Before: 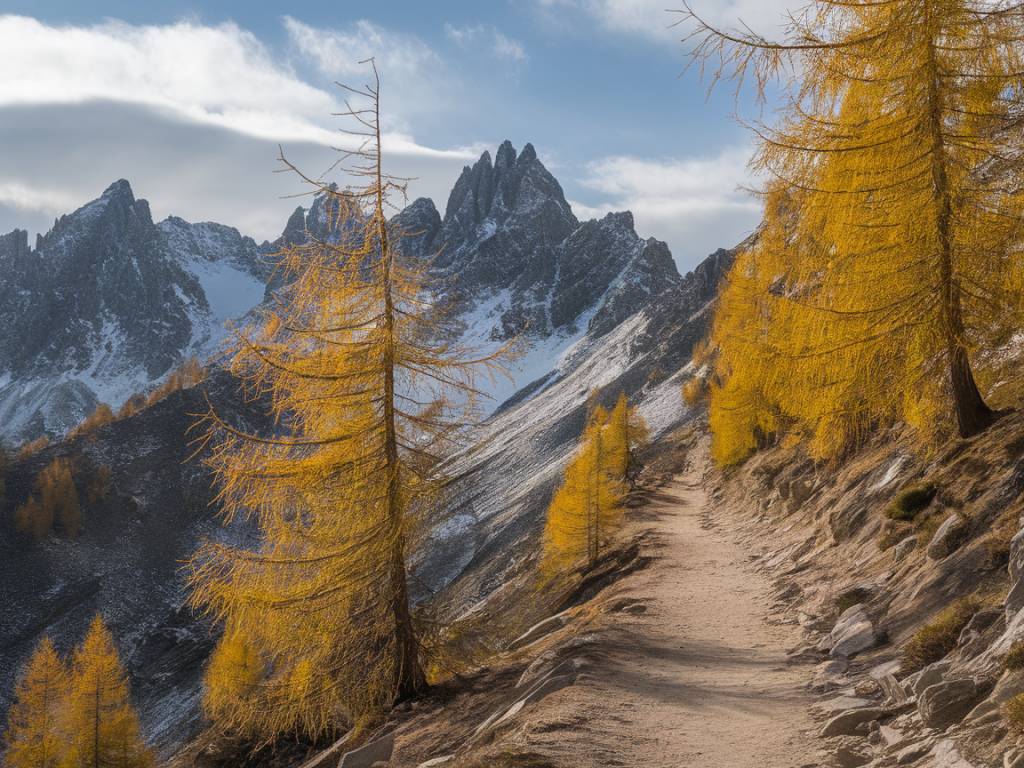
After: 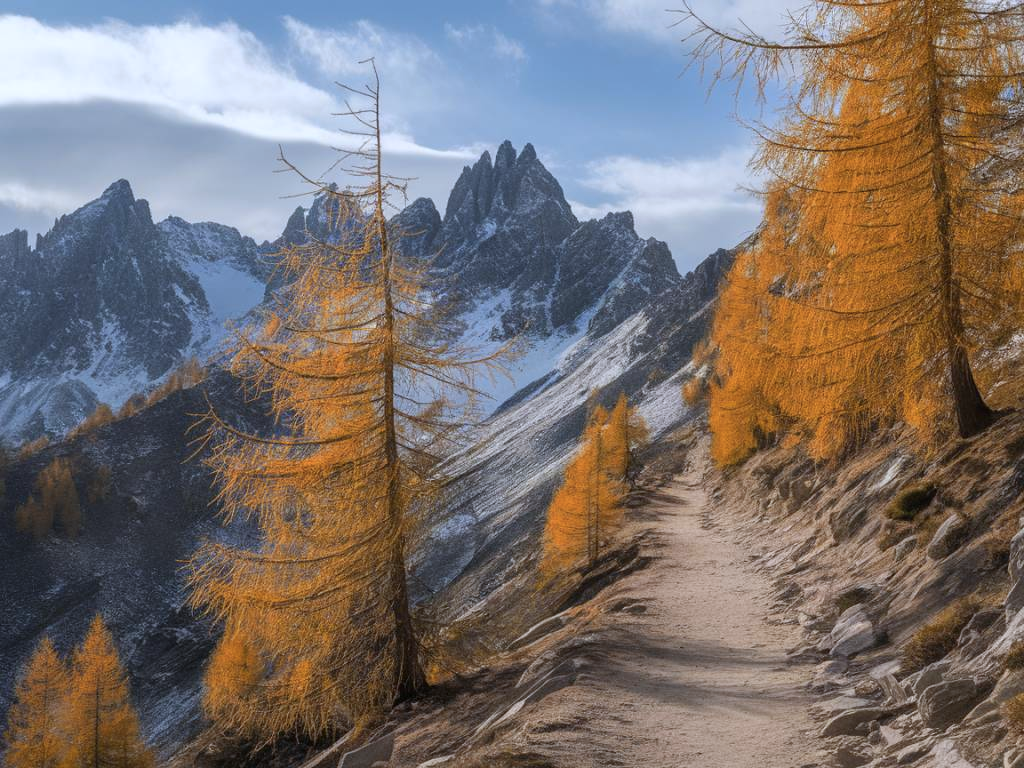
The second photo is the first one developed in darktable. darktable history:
color zones: curves: ch1 [(0, 0.469) (0.072, 0.457) (0.243, 0.494) (0.429, 0.5) (0.571, 0.5) (0.714, 0.5) (0.857, 0.5) (1, 0.469)]; ch2 [(0, 0.499) (0.143, 0.467) (0.242, 0.436) (0.429, 0.493) (0.571, 0.5) (0.714, 0.5) (0.857, 0.5) (1, 0.499)]
white balance: red 0.954, blue 1.079
